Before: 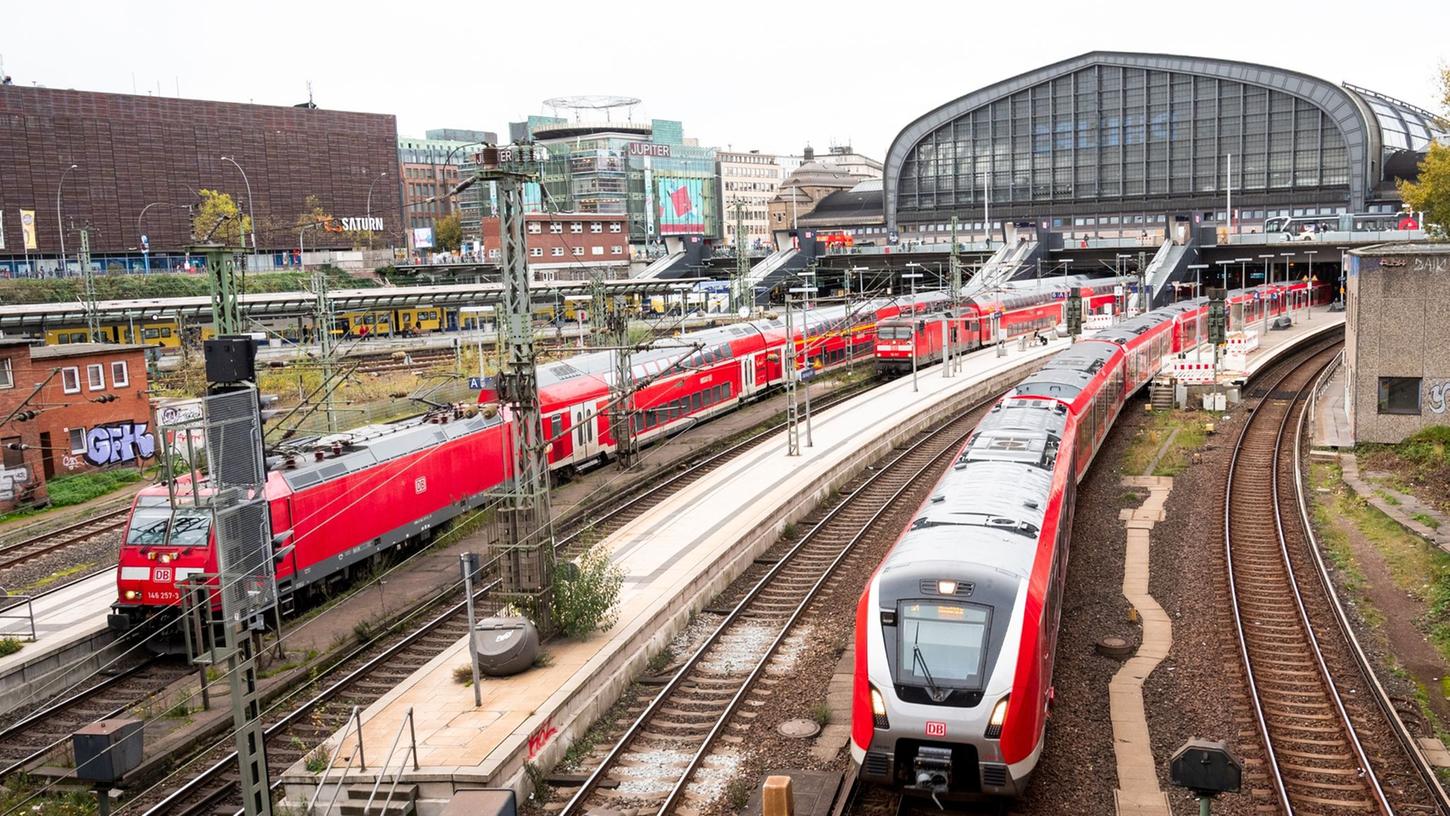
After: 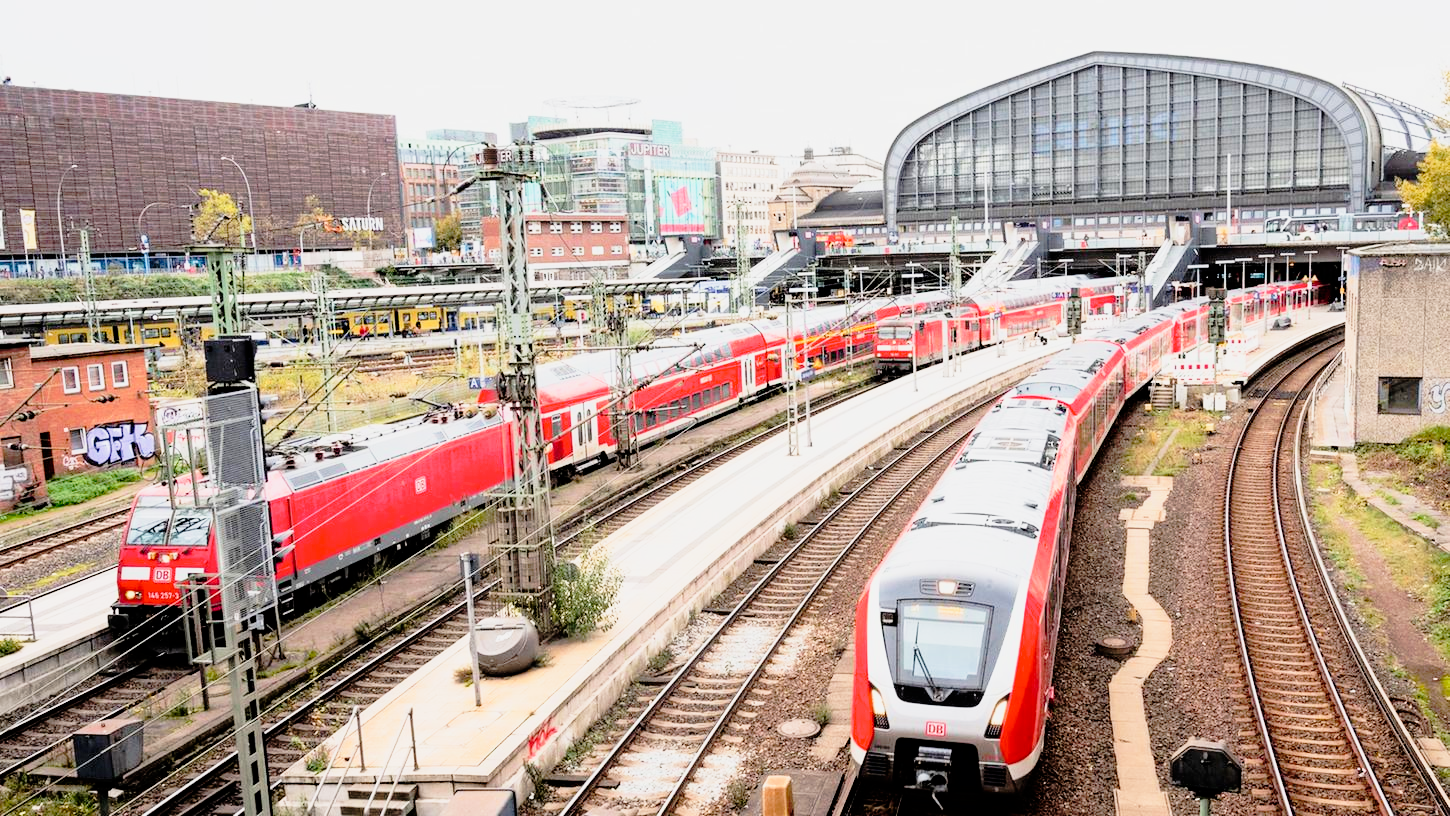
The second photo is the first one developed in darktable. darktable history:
exposure: exposure 0.438 EV, compensate highlight preservation false
filmic rgb: black relative exposure -7.65 EV, white relative exposure 4.56 EV, hardness 3.61, color science v6 (2022)
tone curve: curves: ch0 [(0, 0) (0.062, 0.023) (0.168, 0.142) (0.359, 0.44) (0.469, 0.544) (0.634, 0.722) (0.839, 0.909) (0.998, 0.978)]; ch1 [(0, 0) (0.437, 0.453) (0.472, 0.47) (0.502, 0.504) (0.527, 0.546) (0.568, 0.619) (0.608, 0.665) (0.669, 0.748) (0.859, 0.899) (1, 1)]; ch2 [(0, 0) (0.33, 0.301) (0.421, 0.443) (0.473, 0.501) (0.504, 0.504) (0.535, 0.564) (0.575, 0.625) (0.608, 0.676) (1, 1)], preserve colors none
tone equalizer: -8 EV -0.427 EV, -7 EV -0.418 EV, -6 EV -0.351 EV, -5 EV -0.248 EV, -3 EV 0.21 EV, -2 EV 0.332 EV, -1 EV 0.367 EV, +0 EV 0.425 EV, mask exposure compensation -0.505 EV
